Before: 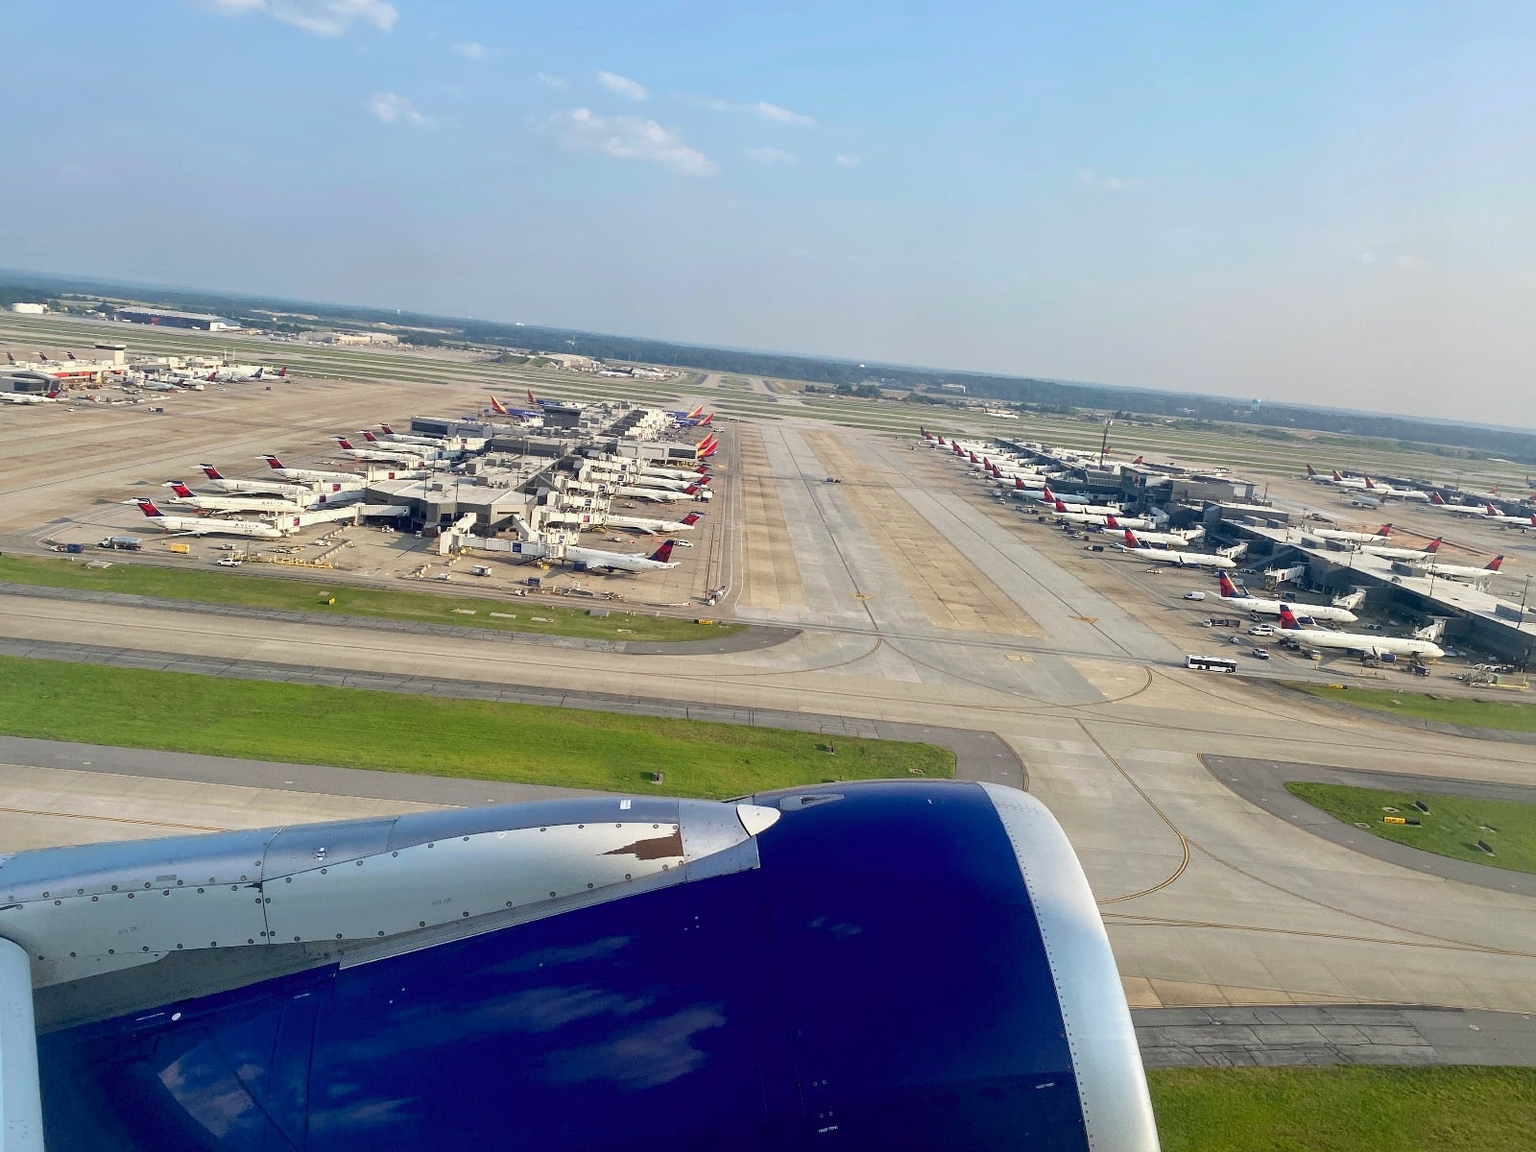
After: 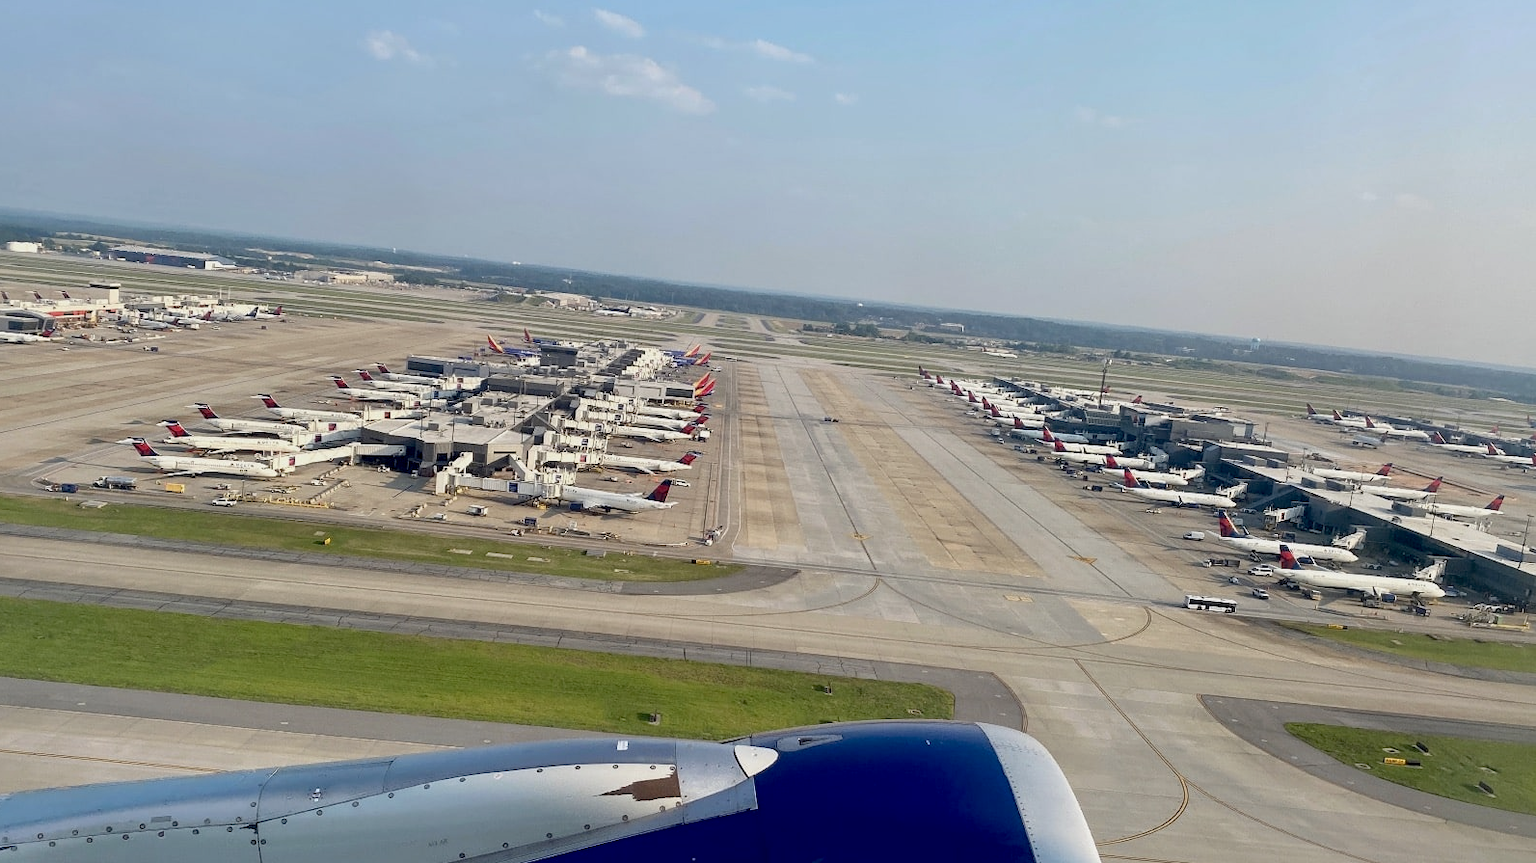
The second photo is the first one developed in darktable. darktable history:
crop: left 0.387%, top 5.469%, bottom 19.809%
exposure: black level correction 0.009, exposure -0.159 EV, compensate highlight preservation false
